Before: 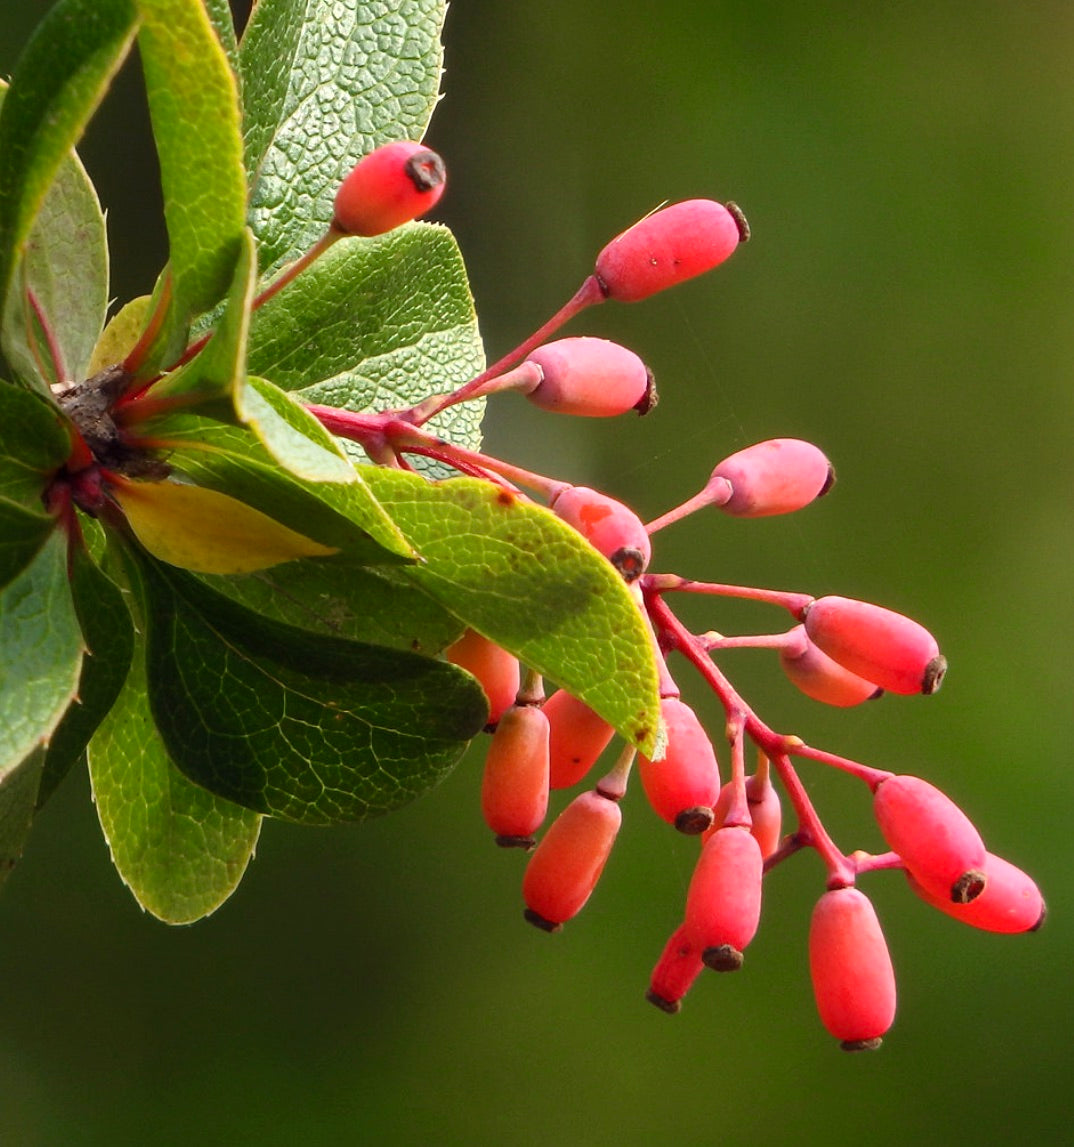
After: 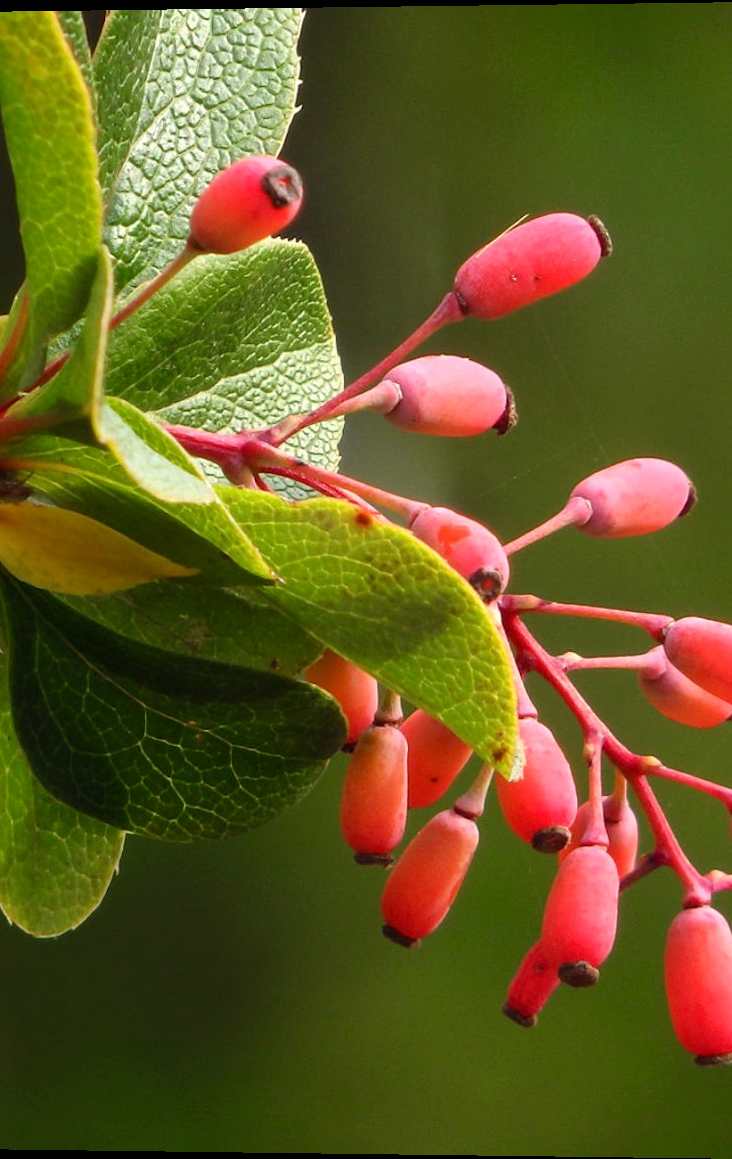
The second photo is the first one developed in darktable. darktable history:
crop and rotate: left 13.537%, right 19.796%
rotate and perspective: lens shift (vertical) 0.048, lens shift (horizontal) -0.024, automatic cropping off
